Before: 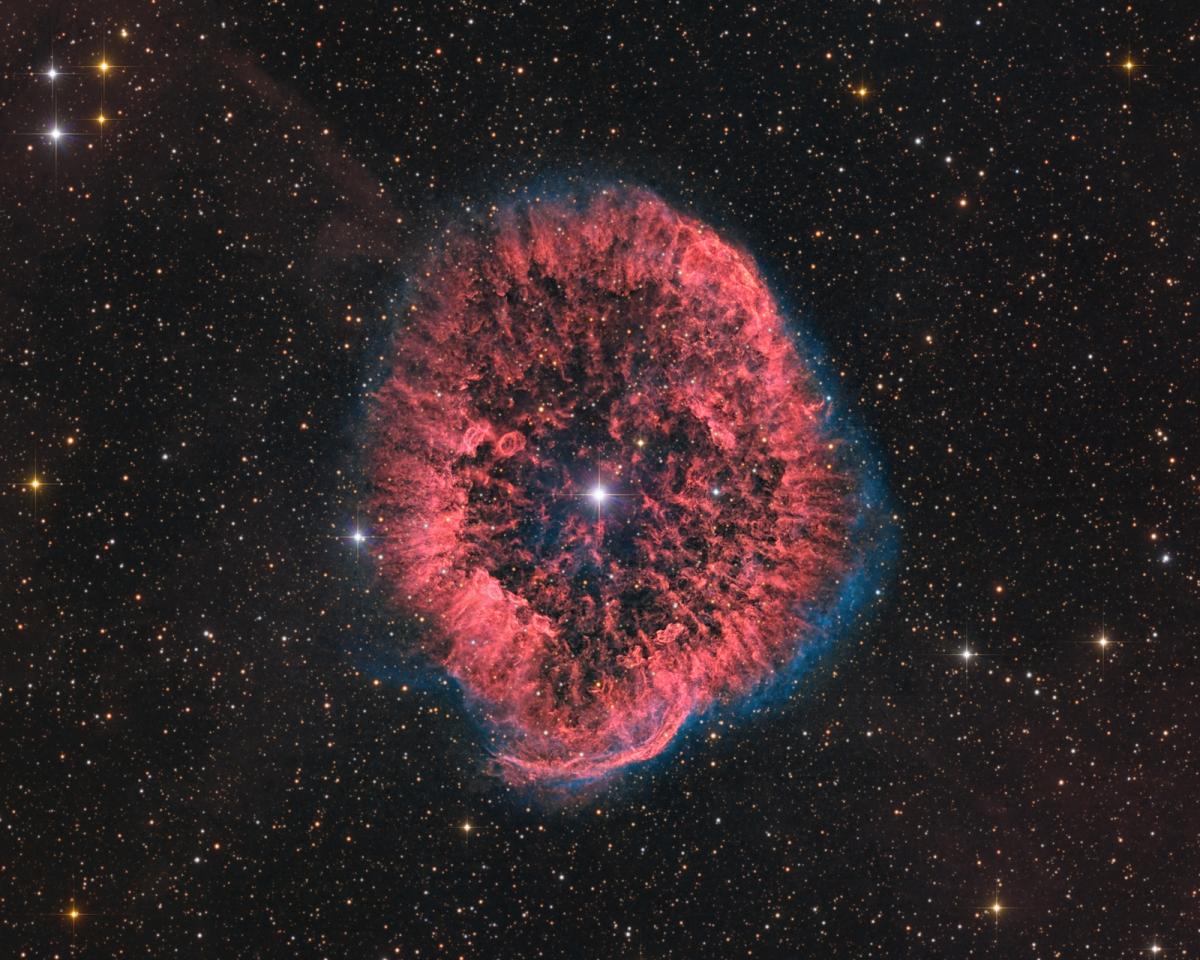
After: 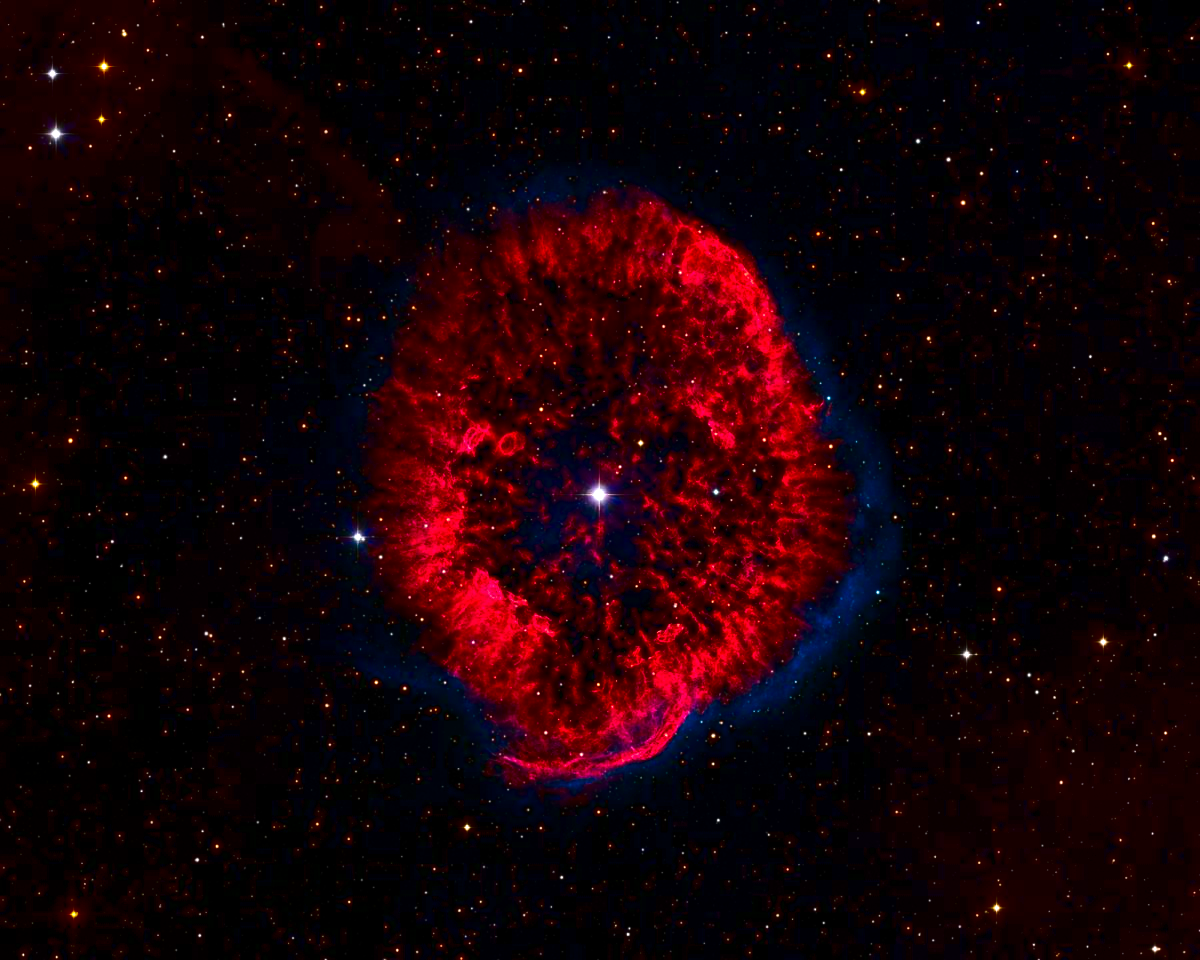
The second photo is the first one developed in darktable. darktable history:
tone equalizer: -8 EV -0.431 EV, -7 EV -0.36 EV, -6 EV -0.319 EV, -5 EV -0.207 EV, -3 EV 0.216 EV, -2 EV 0.348 EV, -1 EV 0.407 EV, +0 EV 0.418 EV, edges refinement/feathering 500, mask exposure compensation -1.57 EV, preserve details no
shadows and highlights: shadows 23.21, highlights -48.89, soften with gaussian
contrast brightness saturation: brightness -0.994, saturation 0.992
